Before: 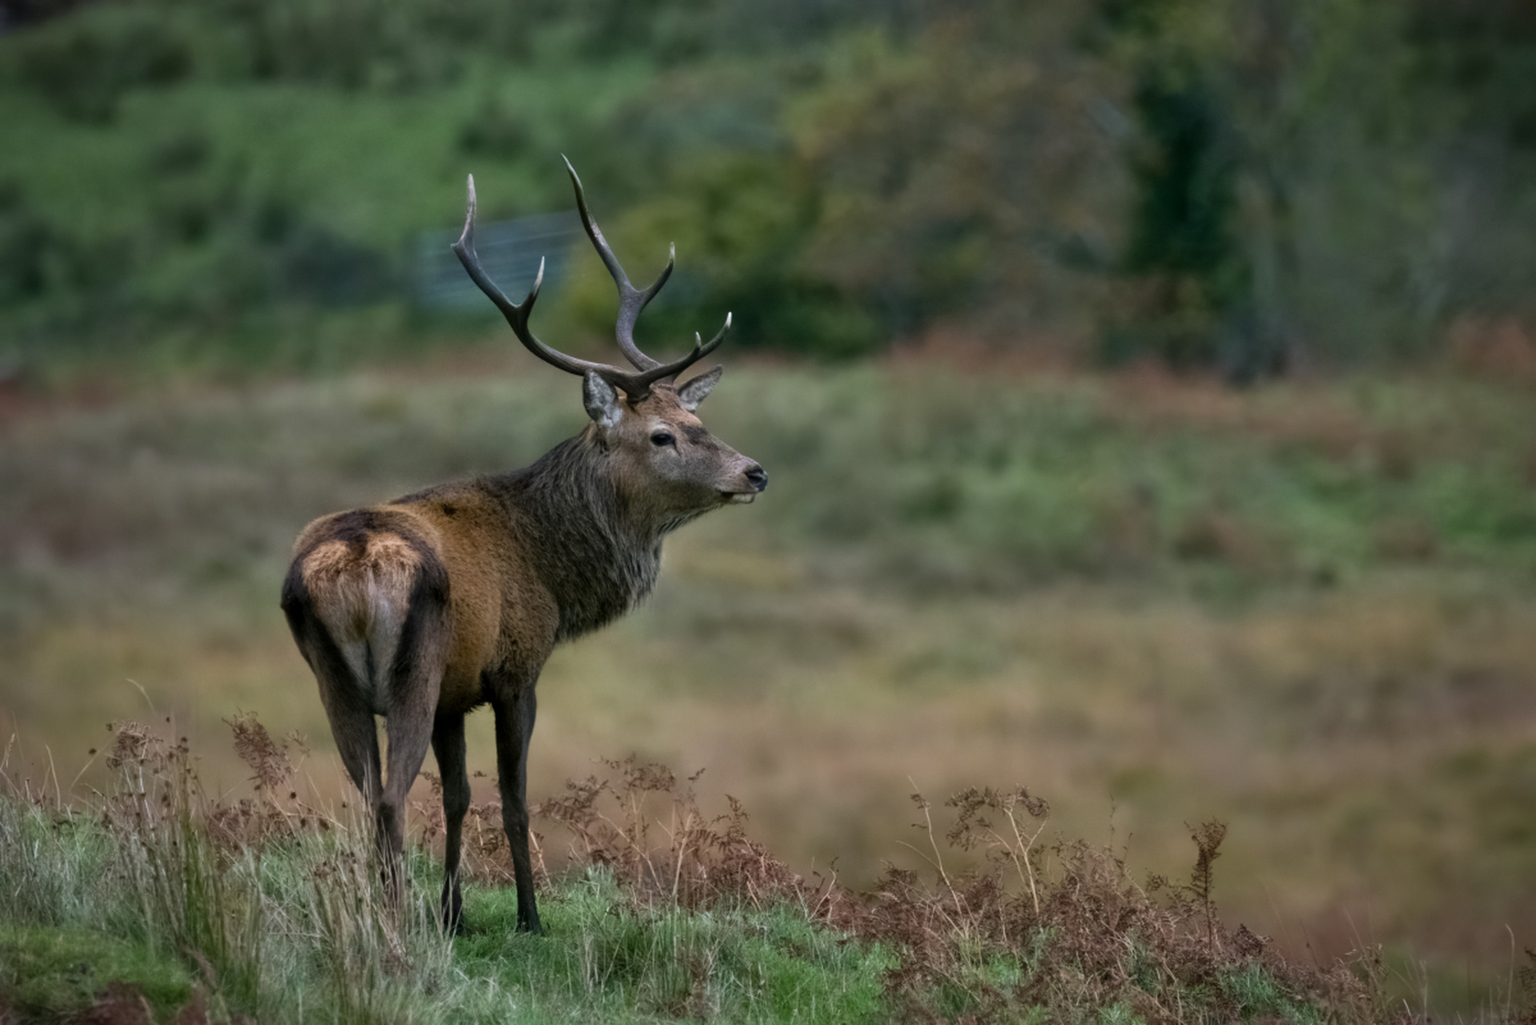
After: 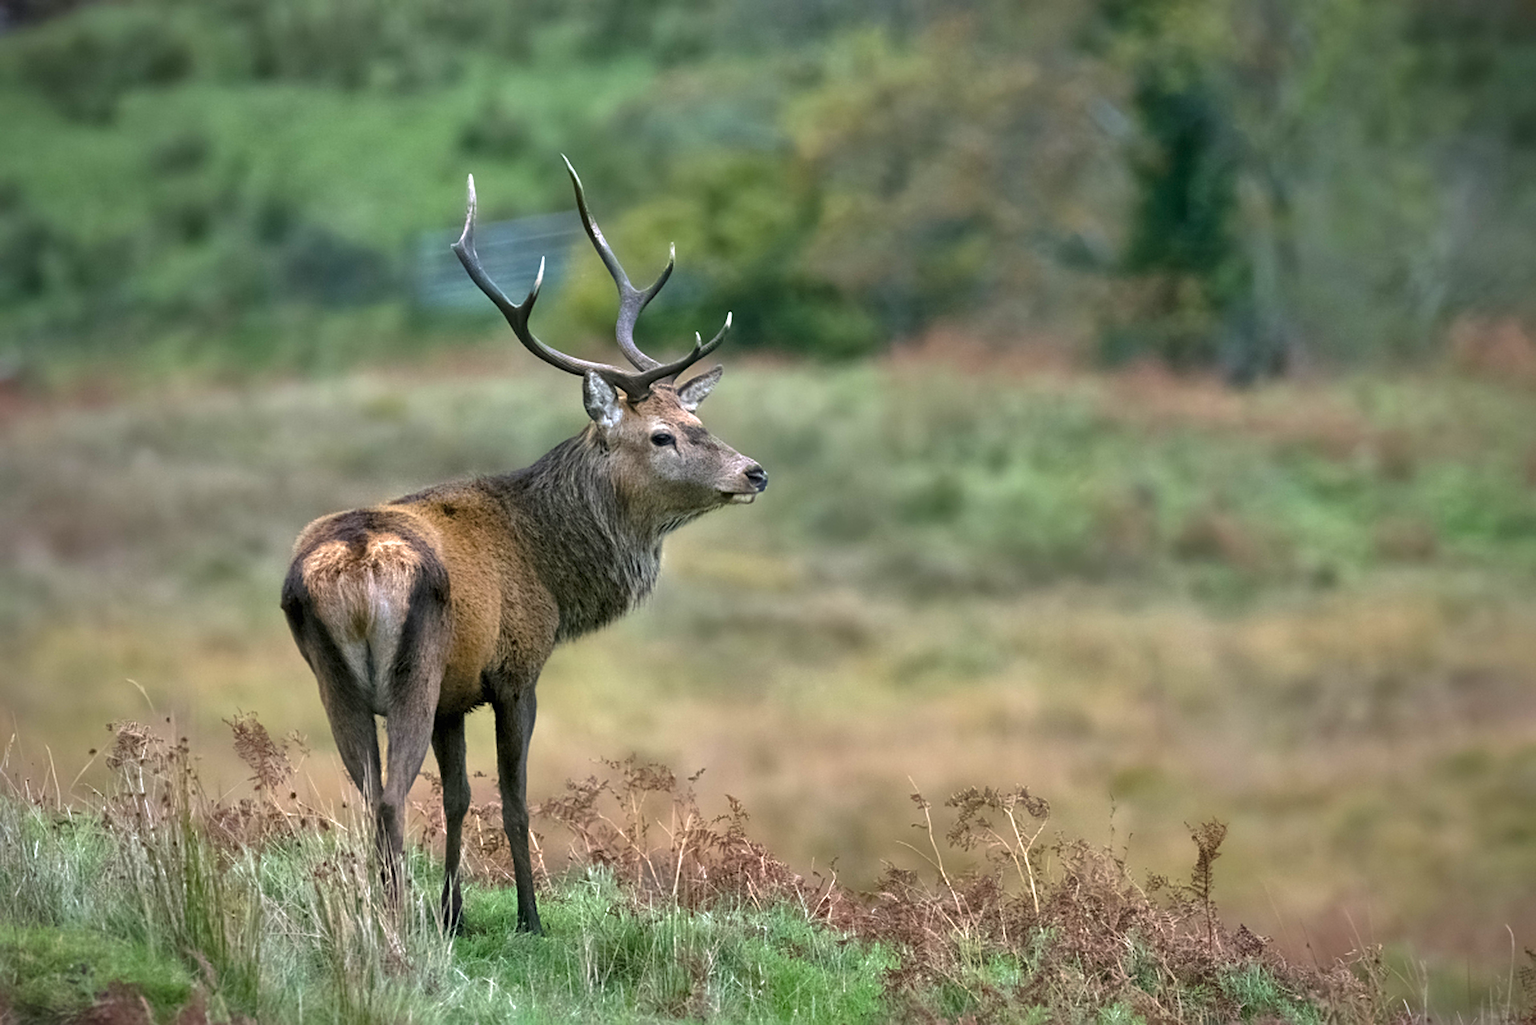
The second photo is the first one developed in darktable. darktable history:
shadows and highlights: shadows 39.64, highlights -59.92
exposure: black level correction 0, exposure 1.2 EV, compensate highlight preservation false
sharpen: on, module defaults
